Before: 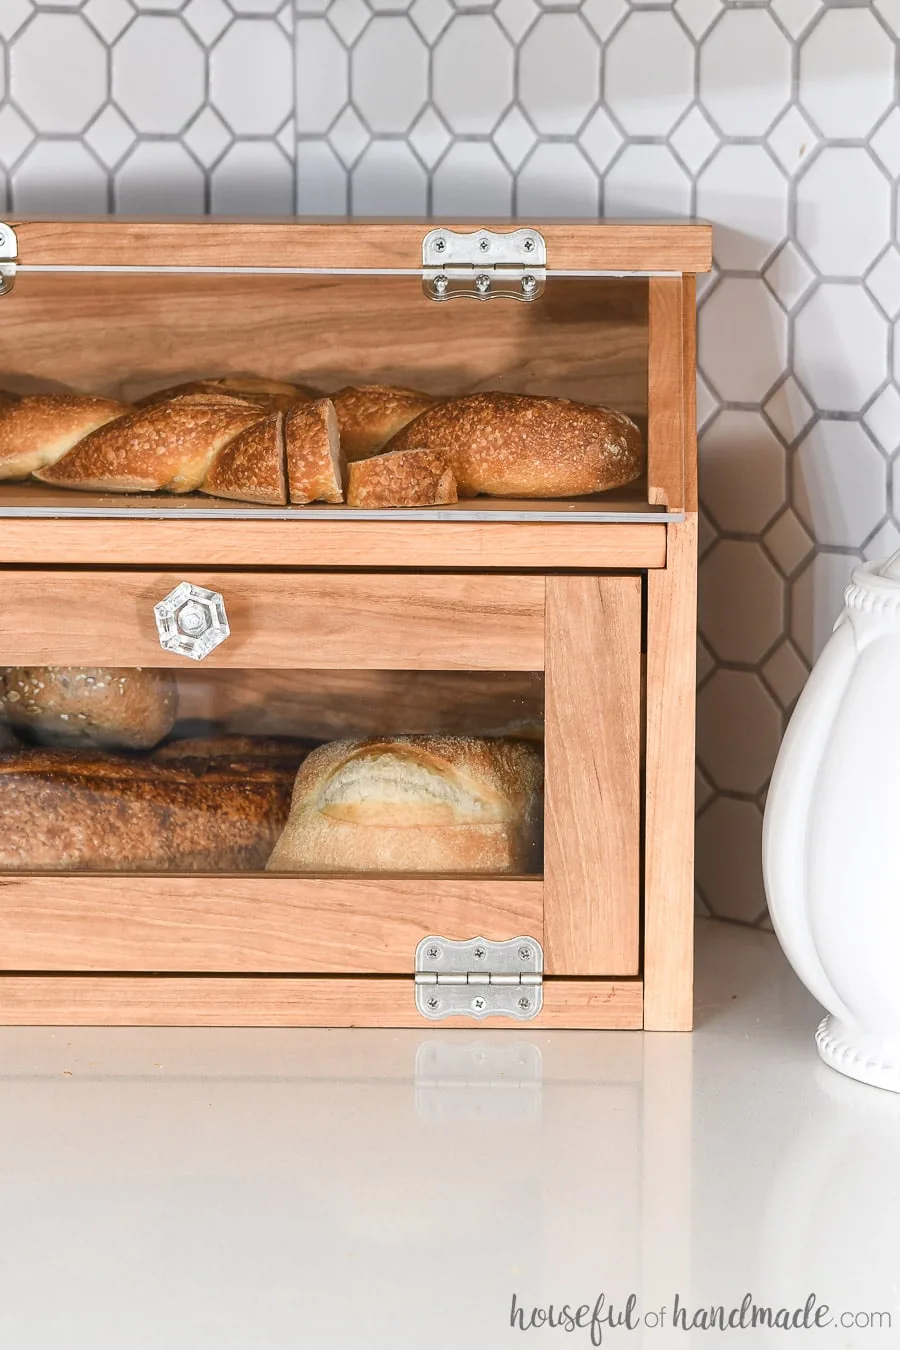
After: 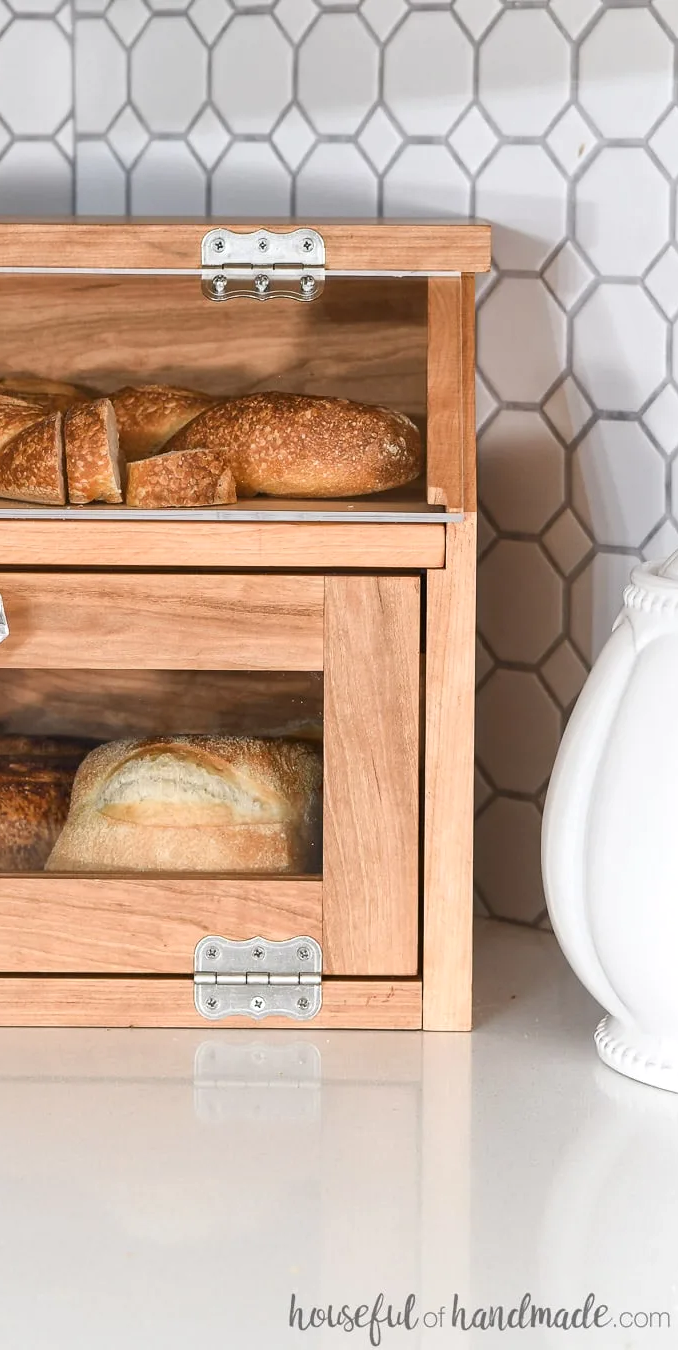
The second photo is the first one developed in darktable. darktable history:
crop and rotate: left 24.646%
local contrast: mode bilateral grid, contrast 21, coarseness 50, detail 119%, midtone range 0.2
